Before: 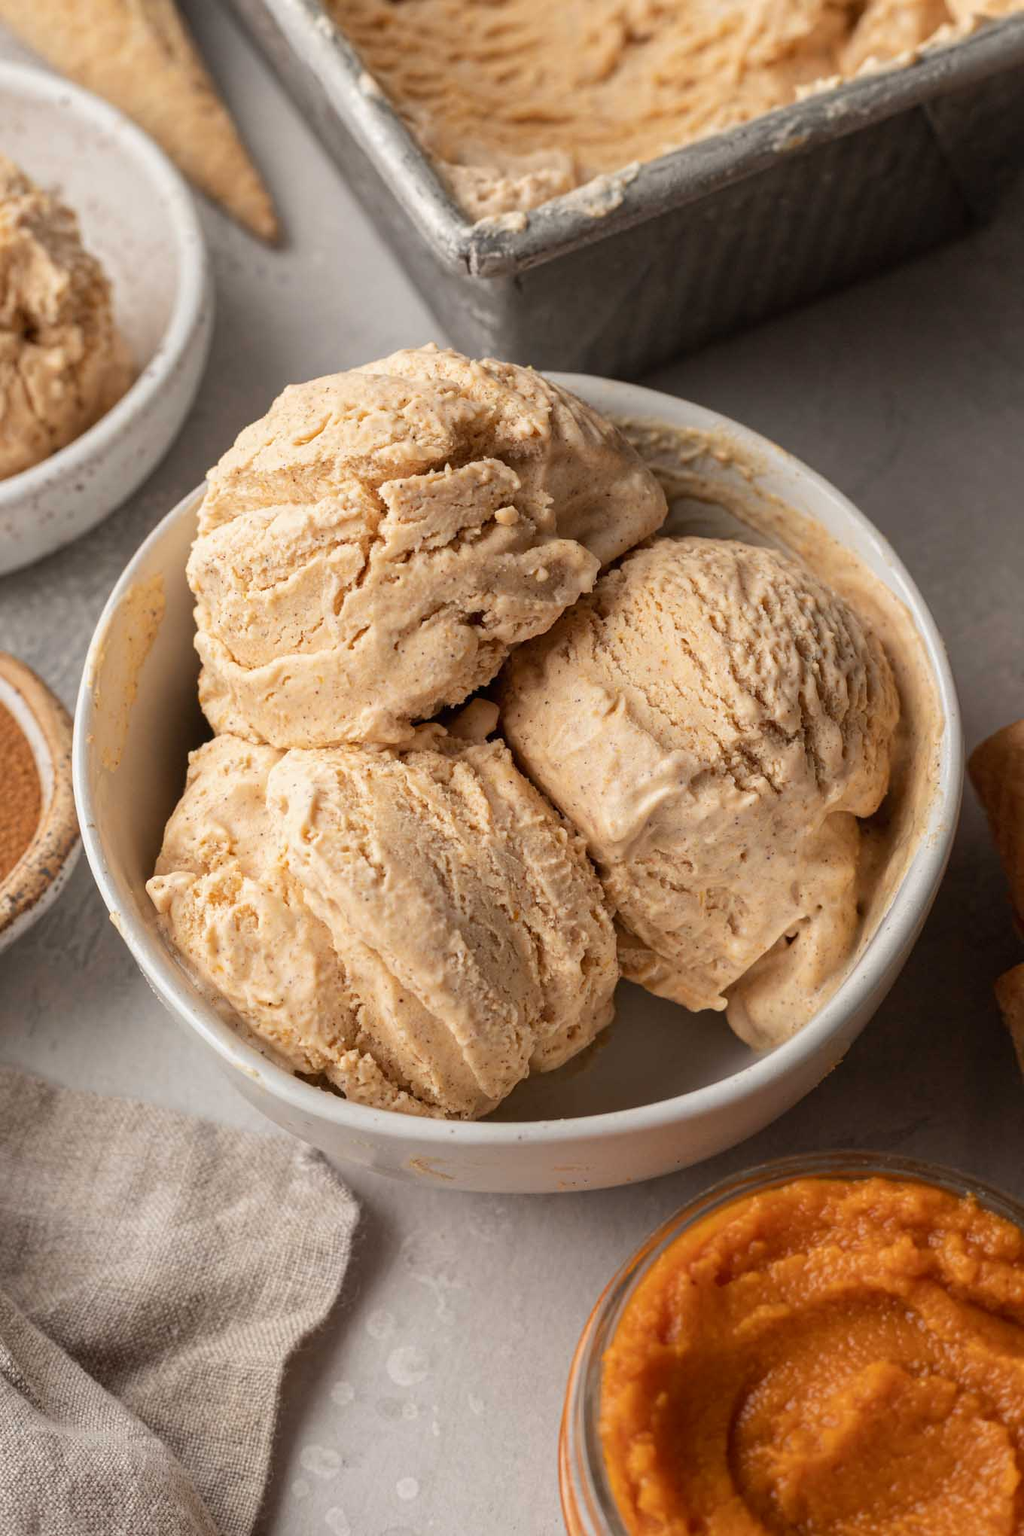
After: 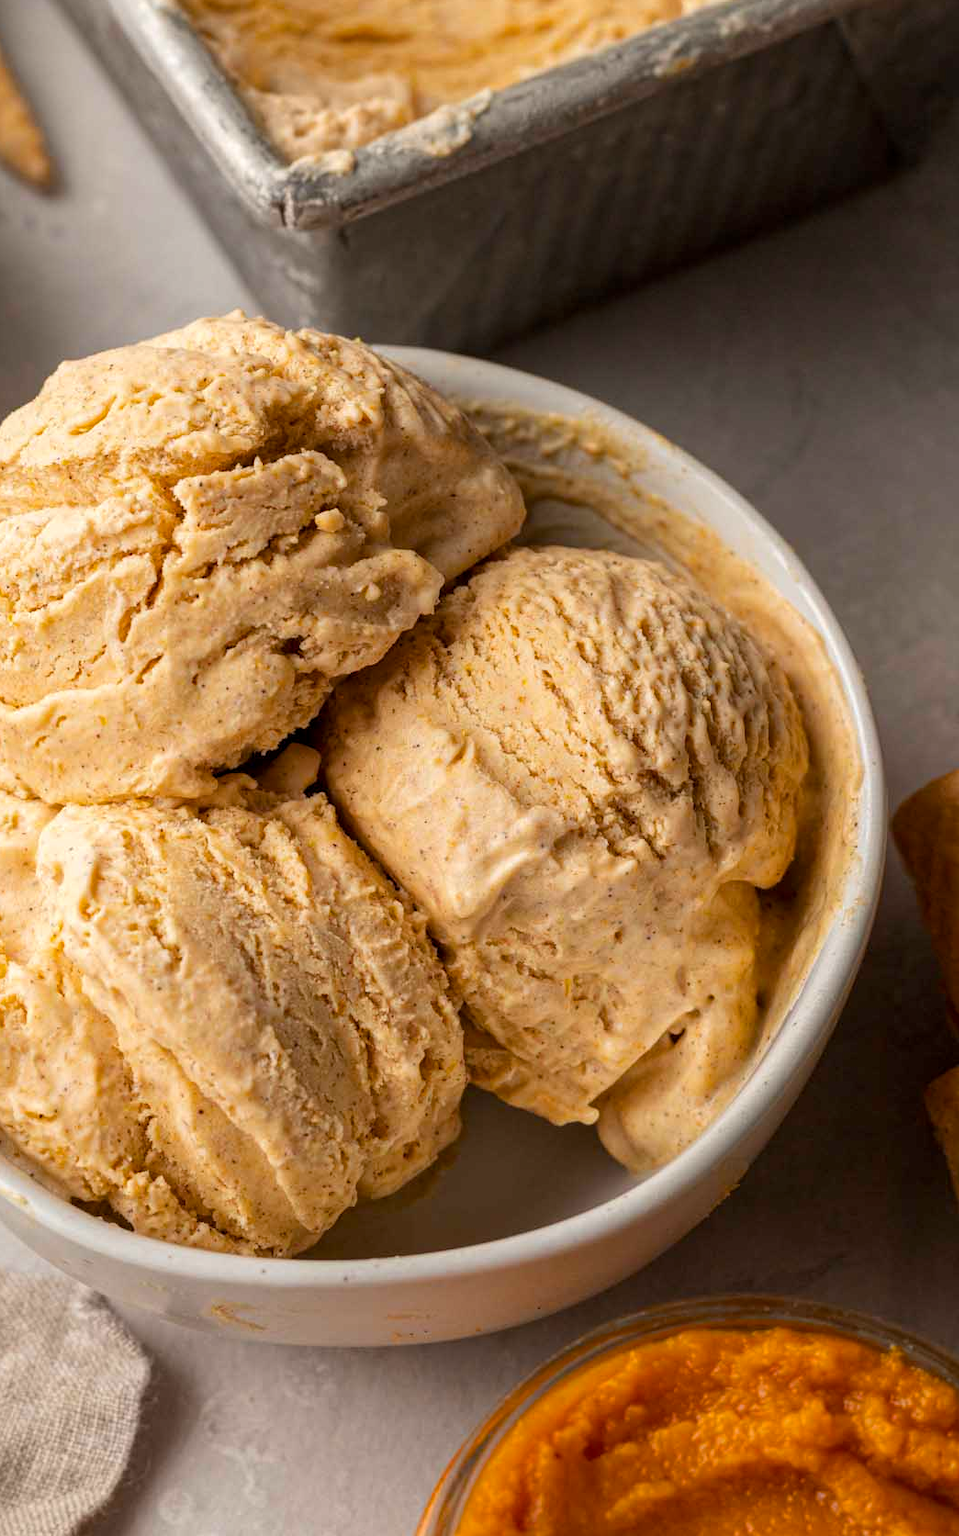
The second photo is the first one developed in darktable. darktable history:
crop: left 23.095%, top 5.827%, bottom 11.854%
local contrast: highlights 100%, shadows 100%, detail 120%, midtone range 0.2
color balance rgb: perceptual saturation grading › global saturation 25%, global vibrance 20%
white balance: emerald 1
